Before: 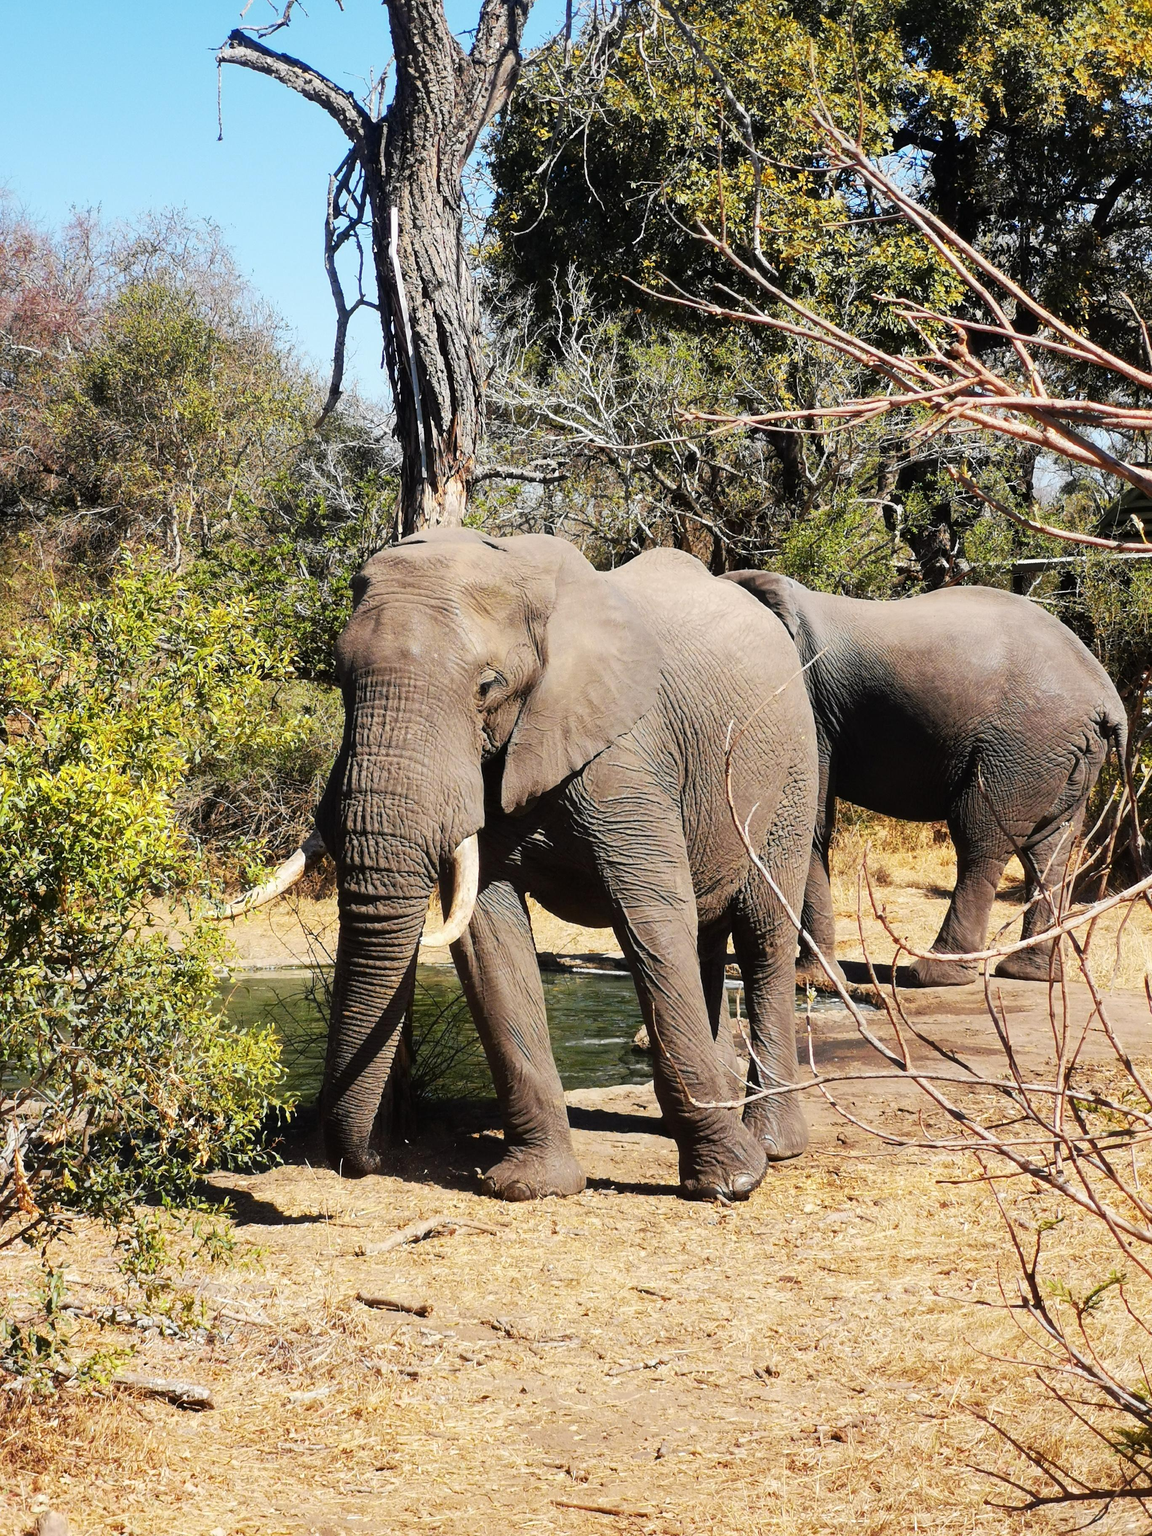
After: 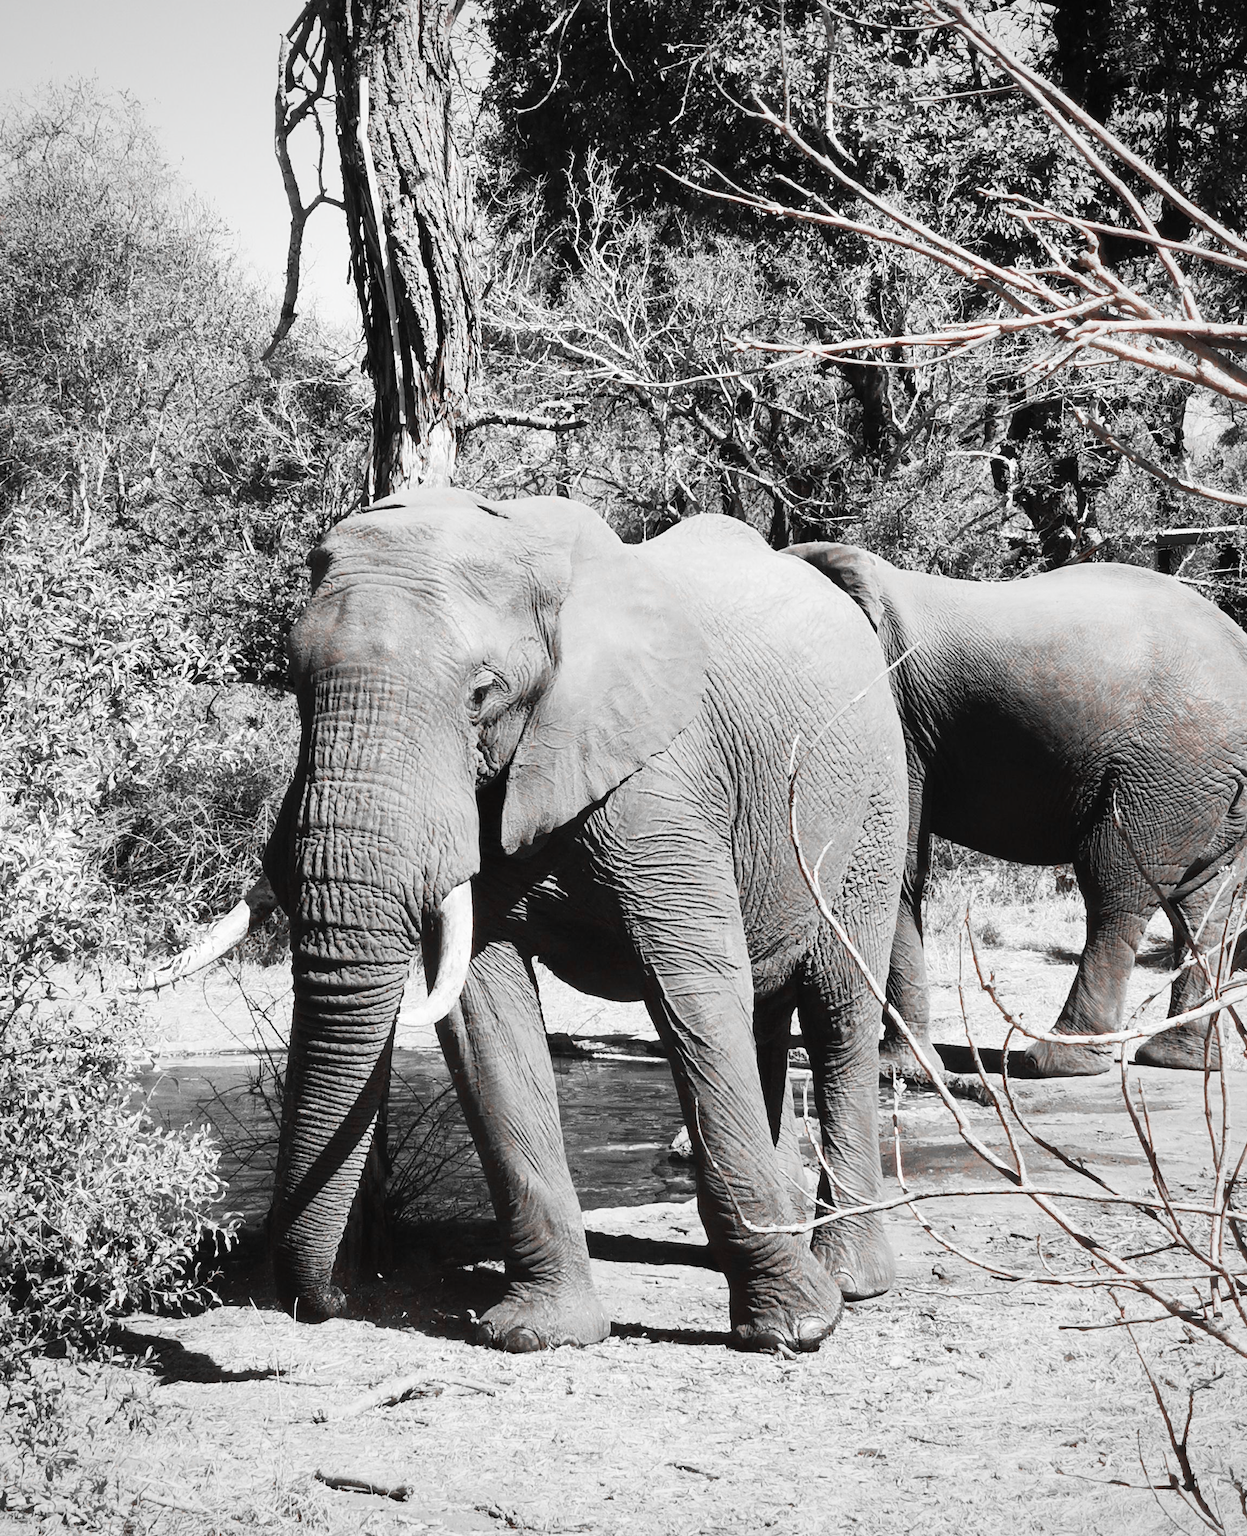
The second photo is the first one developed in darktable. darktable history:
vignetting: fall-off start 74.65%, fall-off radius 66.56%, brightness -0.332
contrast brightness saturation: contrast 0.196, brightness 0.164, saturation 0.22
crop and rotate: left 9.637%, top 9.597%, right 5.966%, bottom 12.456%
color zones: curves: ch1 [(0, 0.006) (0.094, 0.285) (0.171, 0.001) (0.429, 0.001) (0.571, 0.003) (0.714, 0.004) (0.857, 0.004) (1, 0.006)]
